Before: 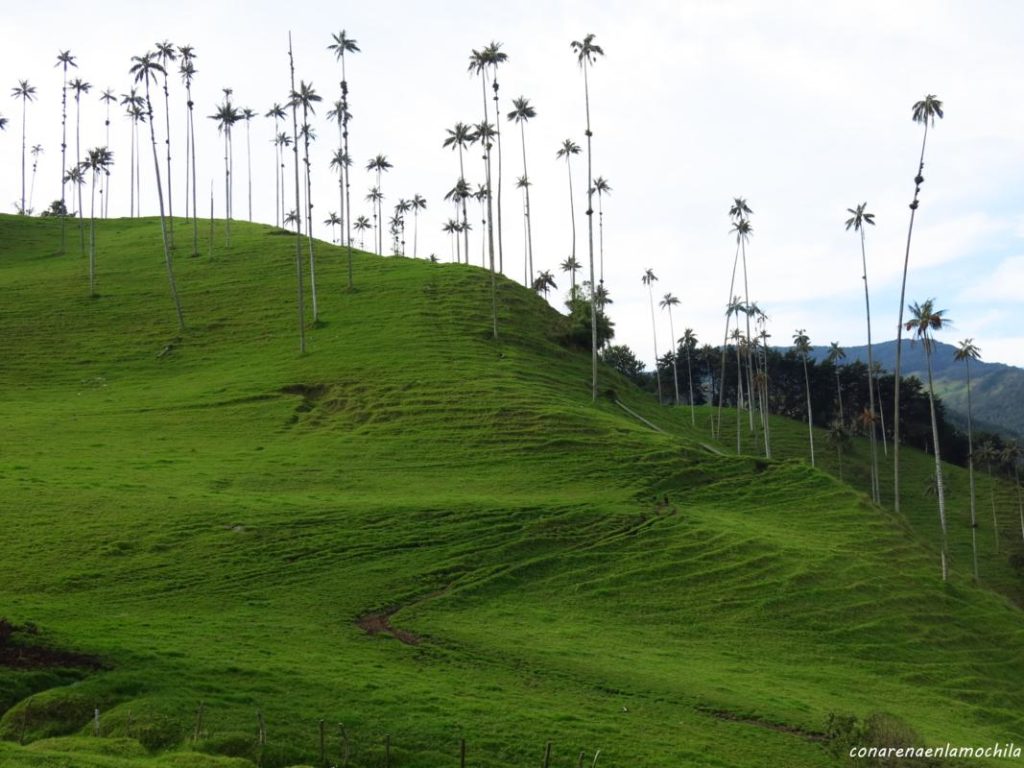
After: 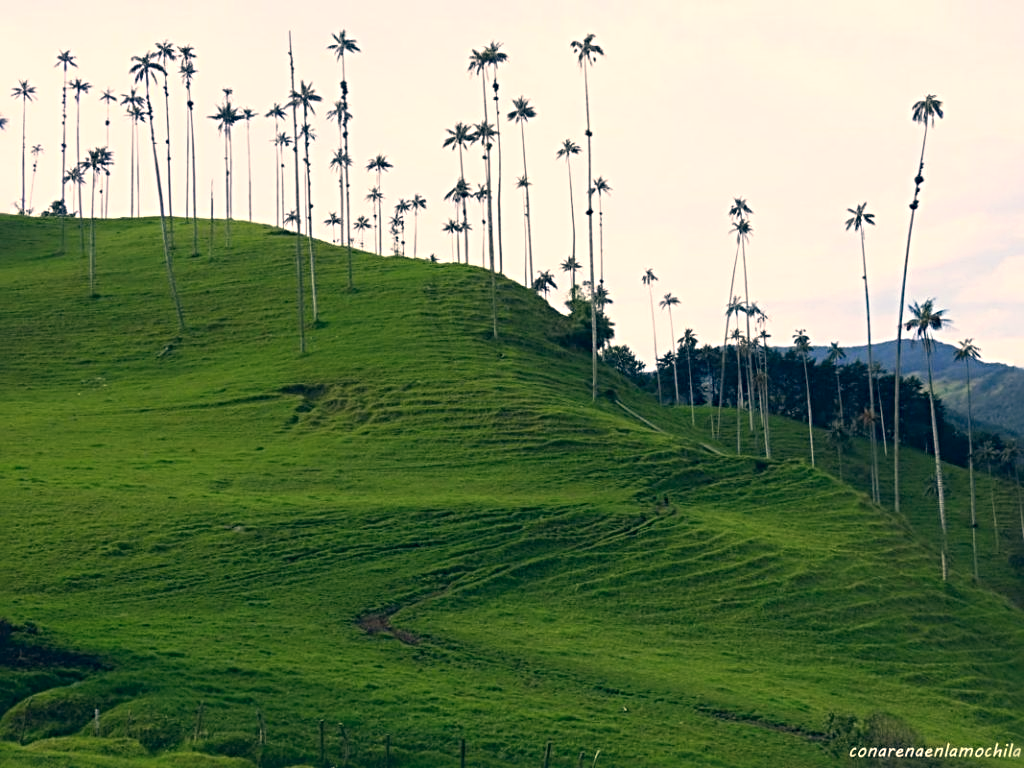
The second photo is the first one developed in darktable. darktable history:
sharpen: radius 4
color correction: highlights a* 10.32, highlights b* 14.66, shadows a* -9.59, shadows b* -15.02
